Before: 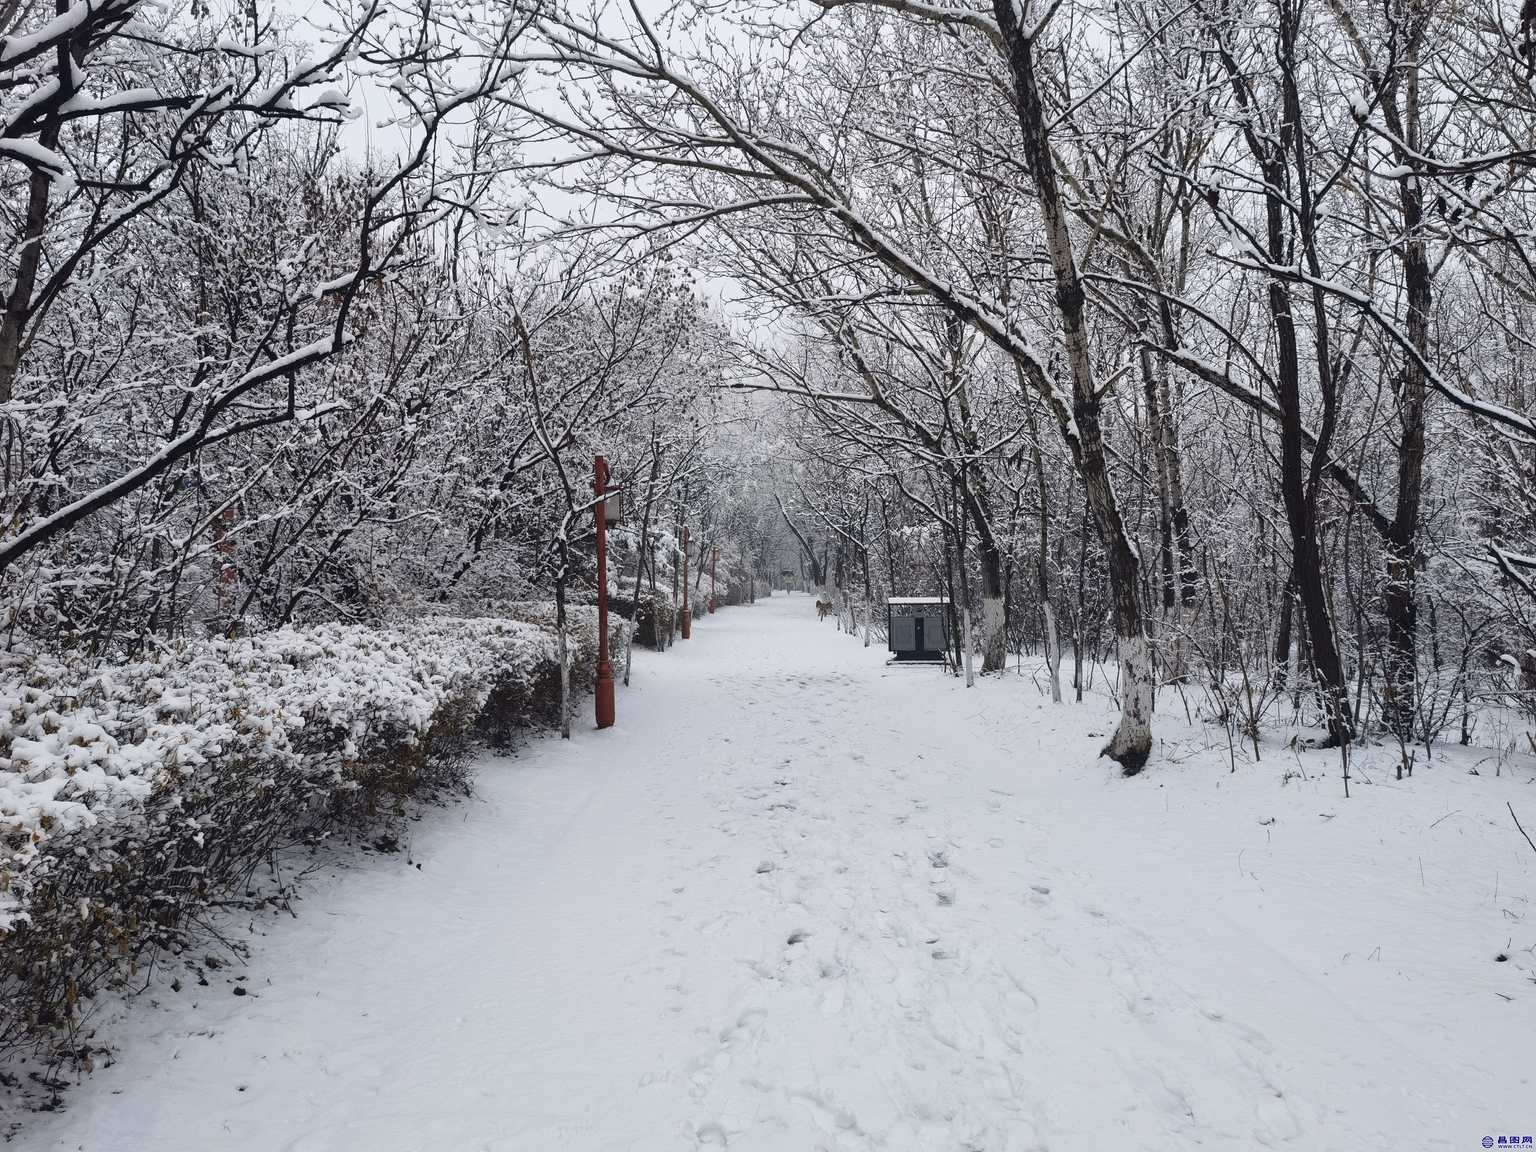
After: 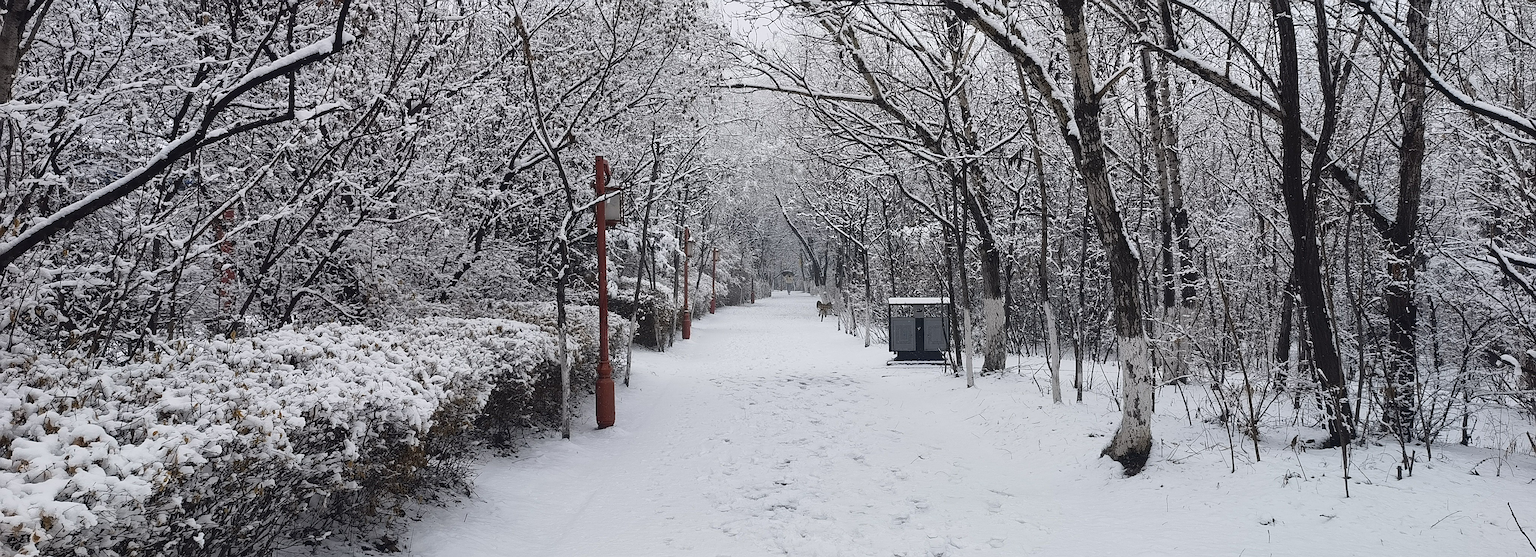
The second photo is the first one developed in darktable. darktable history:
crop and rotate: top 26.056%, bottom 25.543%
sharpen: on, module defaults
